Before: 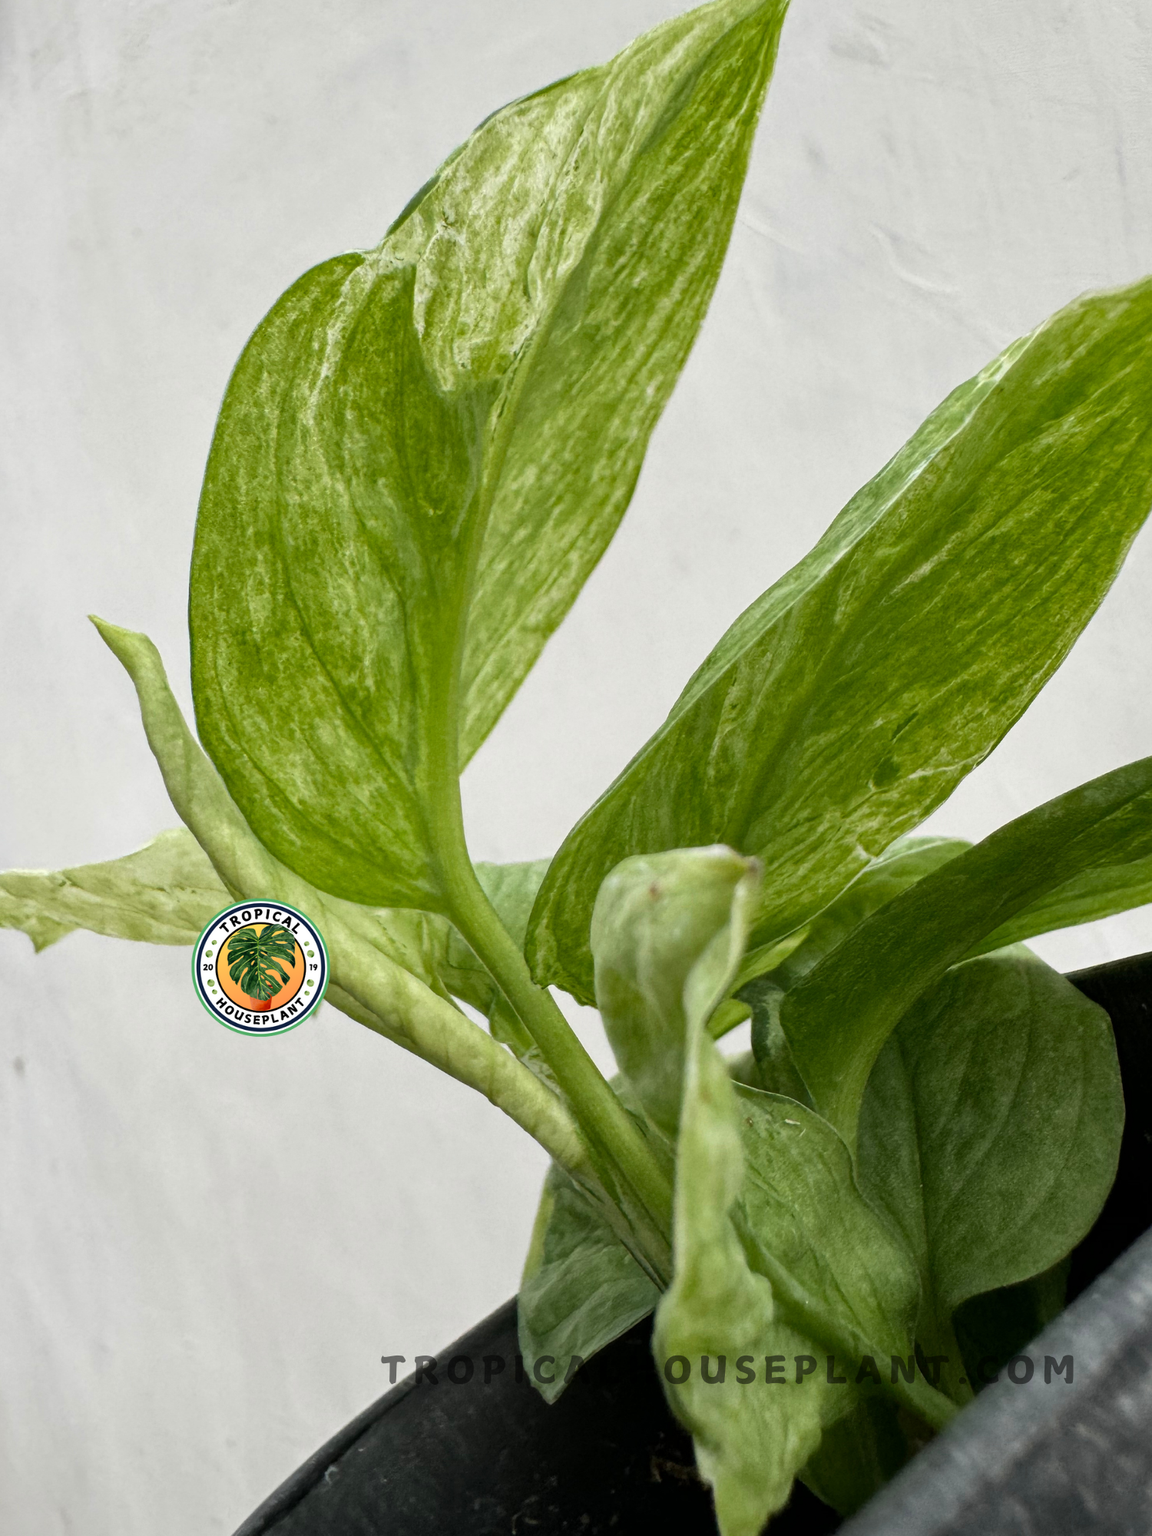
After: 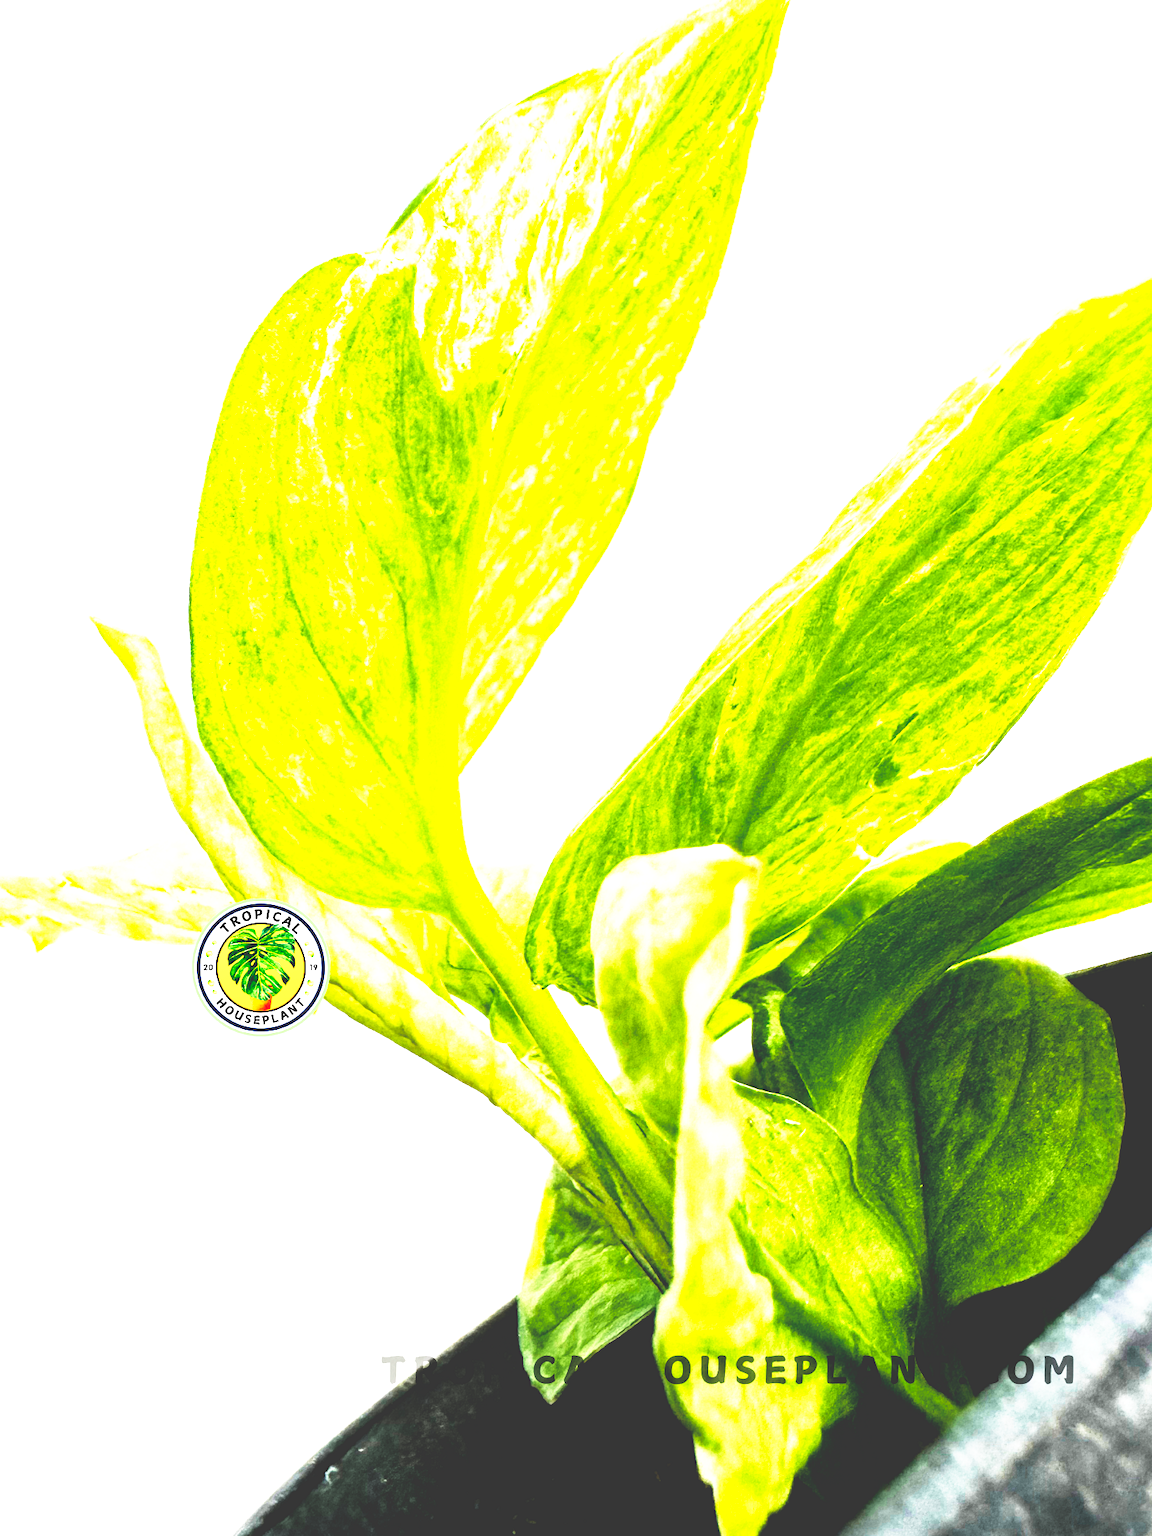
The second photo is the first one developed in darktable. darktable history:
base curve: curves: ch0 [(0, 0.036) (0.007, 0.037) (0.604, 0.887) (1, 1)], preserve colors none
exposure: black level correction 0.014, exposure 1.768 EV, compensate exposure bias true, compensate highlight preservation false
color balance rgb: perceptual saturation grading › global saturation 16.263%, global vibrance 30.293%, contrast 10.066%
